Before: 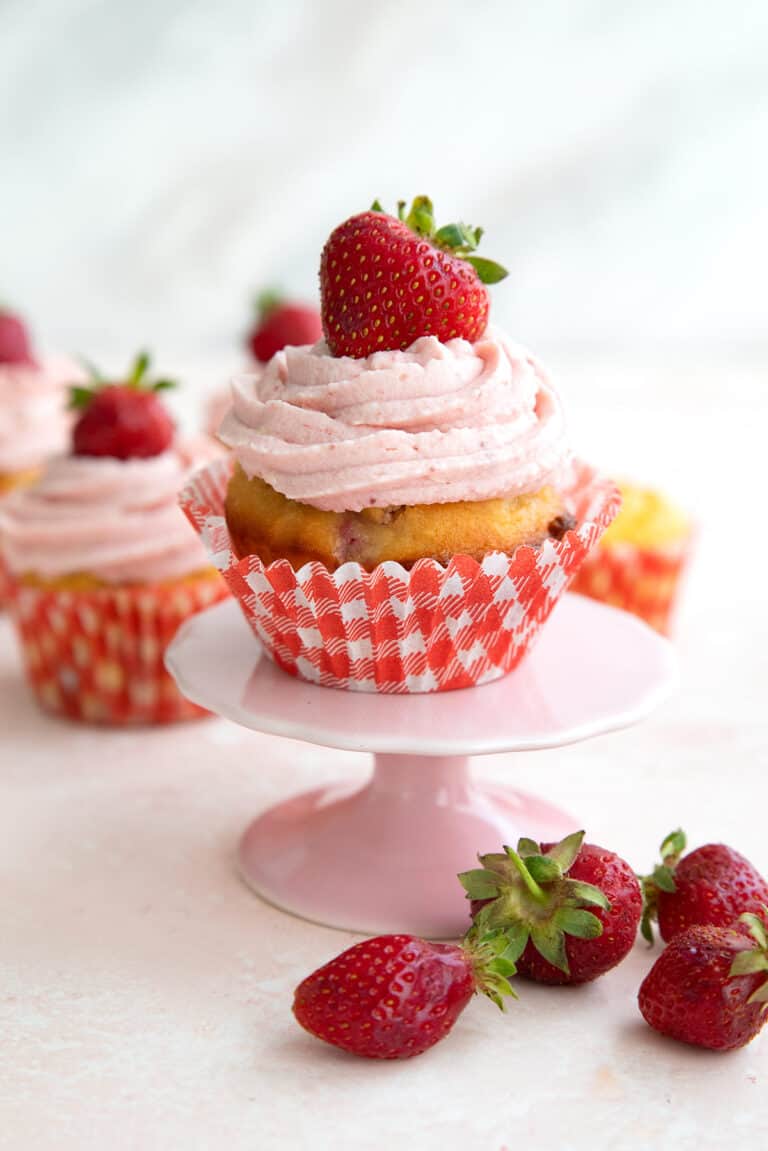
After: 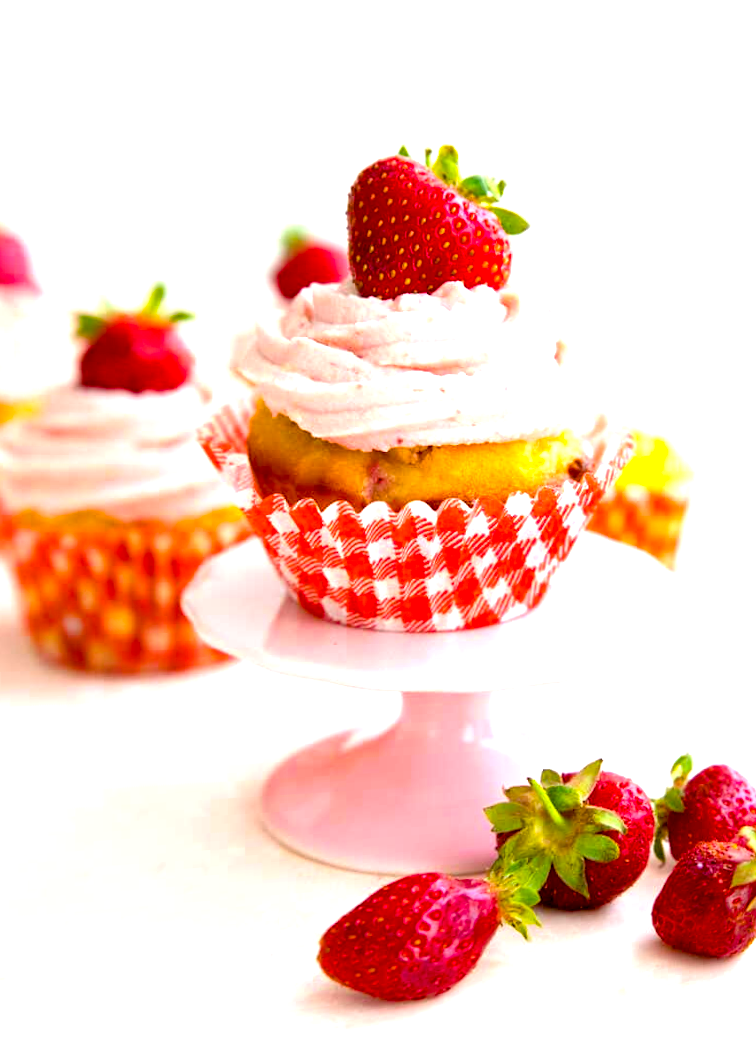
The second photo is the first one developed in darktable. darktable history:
rotate and perspective: rotation -0.013°, lens shift (vertical) -0.027, lens shift (horizontal) 0.178, crop left 0.016, crop right 0.989, crop top 0.082, crop bottom 0.918
exposure: black level correction 0.008, exposure 0.979 EV, compensate highlight preservation false
color balance rgb: linear chroma grading › global chroma 15%, perceptual saturation grading › global saturation 30%
